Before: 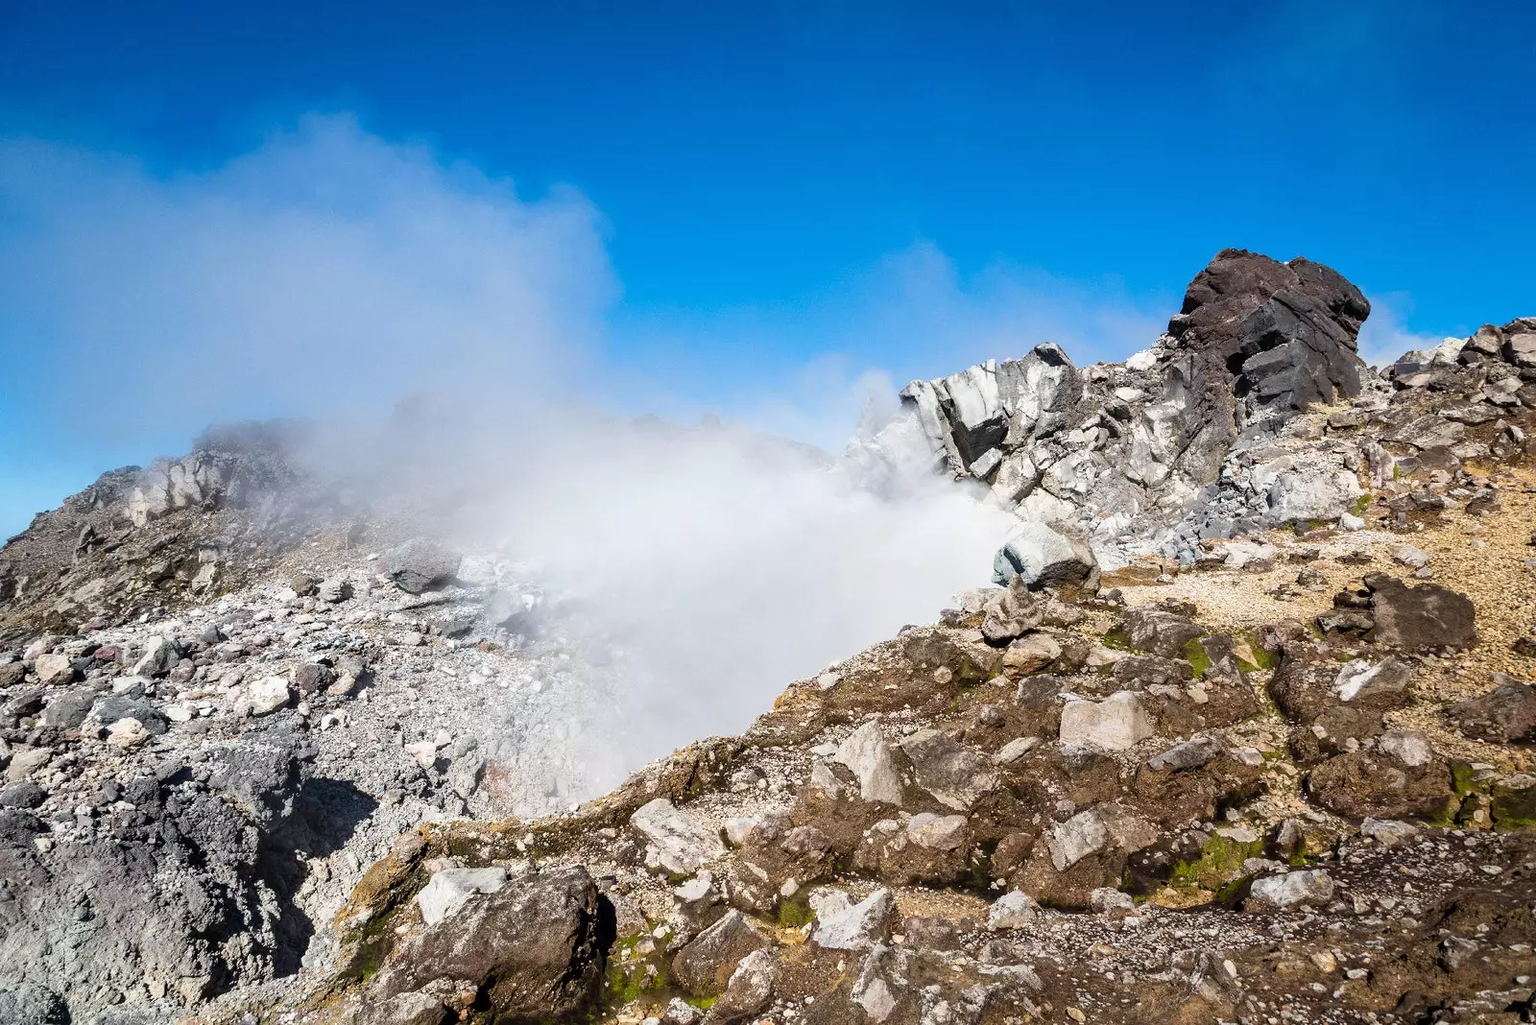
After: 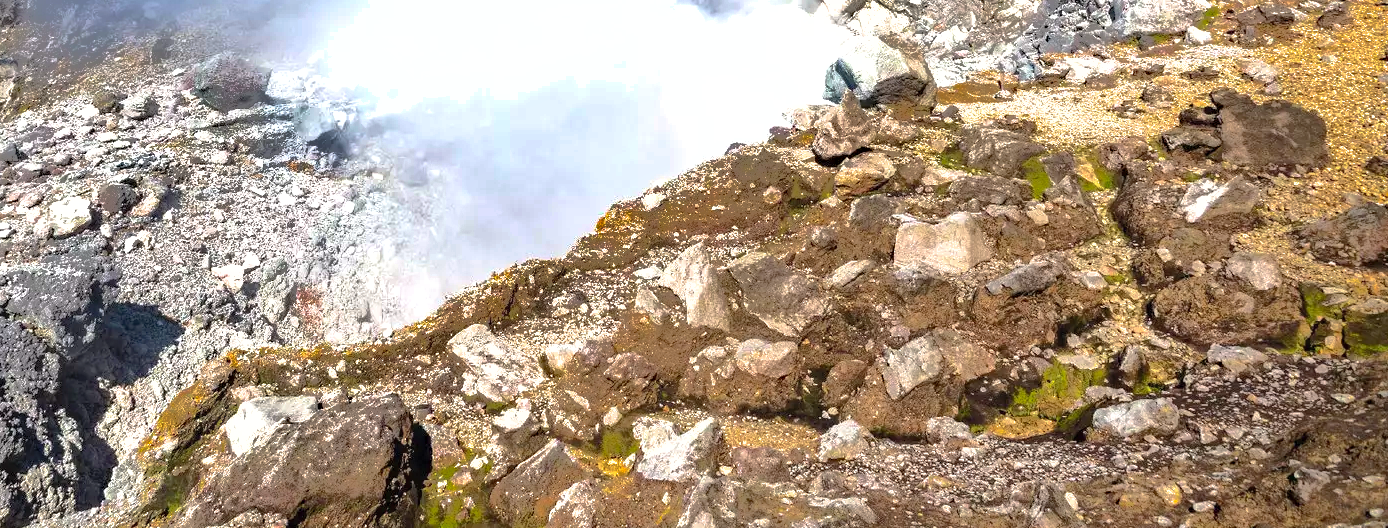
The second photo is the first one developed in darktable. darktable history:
contrast brightness saturation: contrast 0.203, brightness 0.151, saturation 0.146
crop and rotate: left 13.248%, top 47.61%, bottom 2.89%
exposure: black level correction 0, exposure 0.499 EV, compensate exposure bias true, compensate highlight preservation false
haze removal: compatibility mode true, adaptive false
shadows and highlights: shadows 39.11, highlights -76.09, highlights color adjustment 49.16%
